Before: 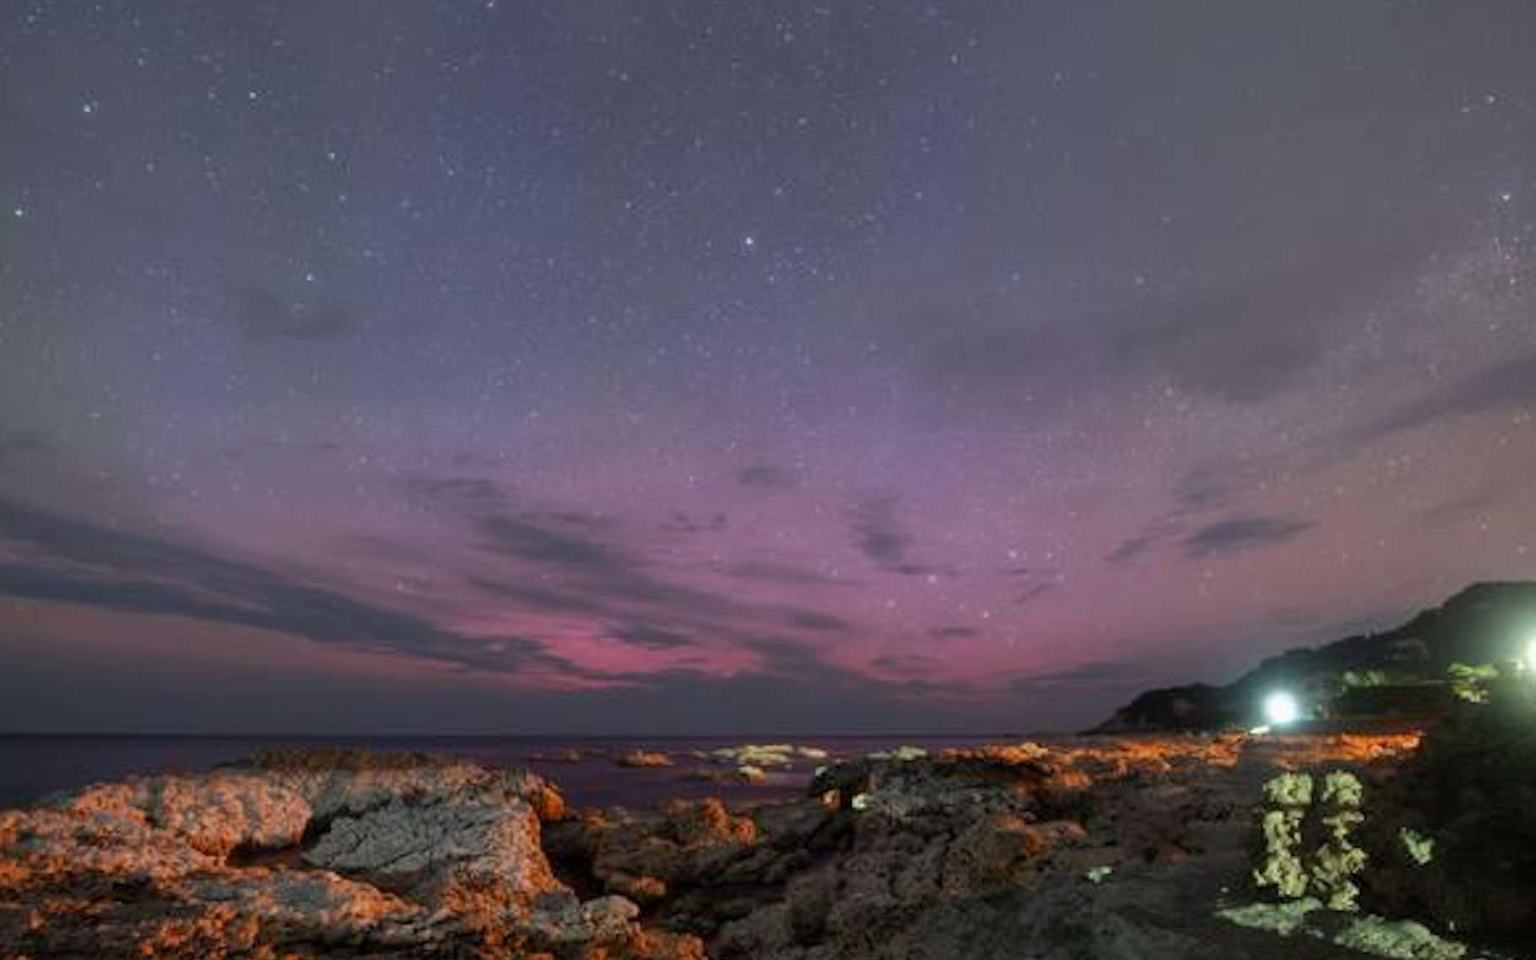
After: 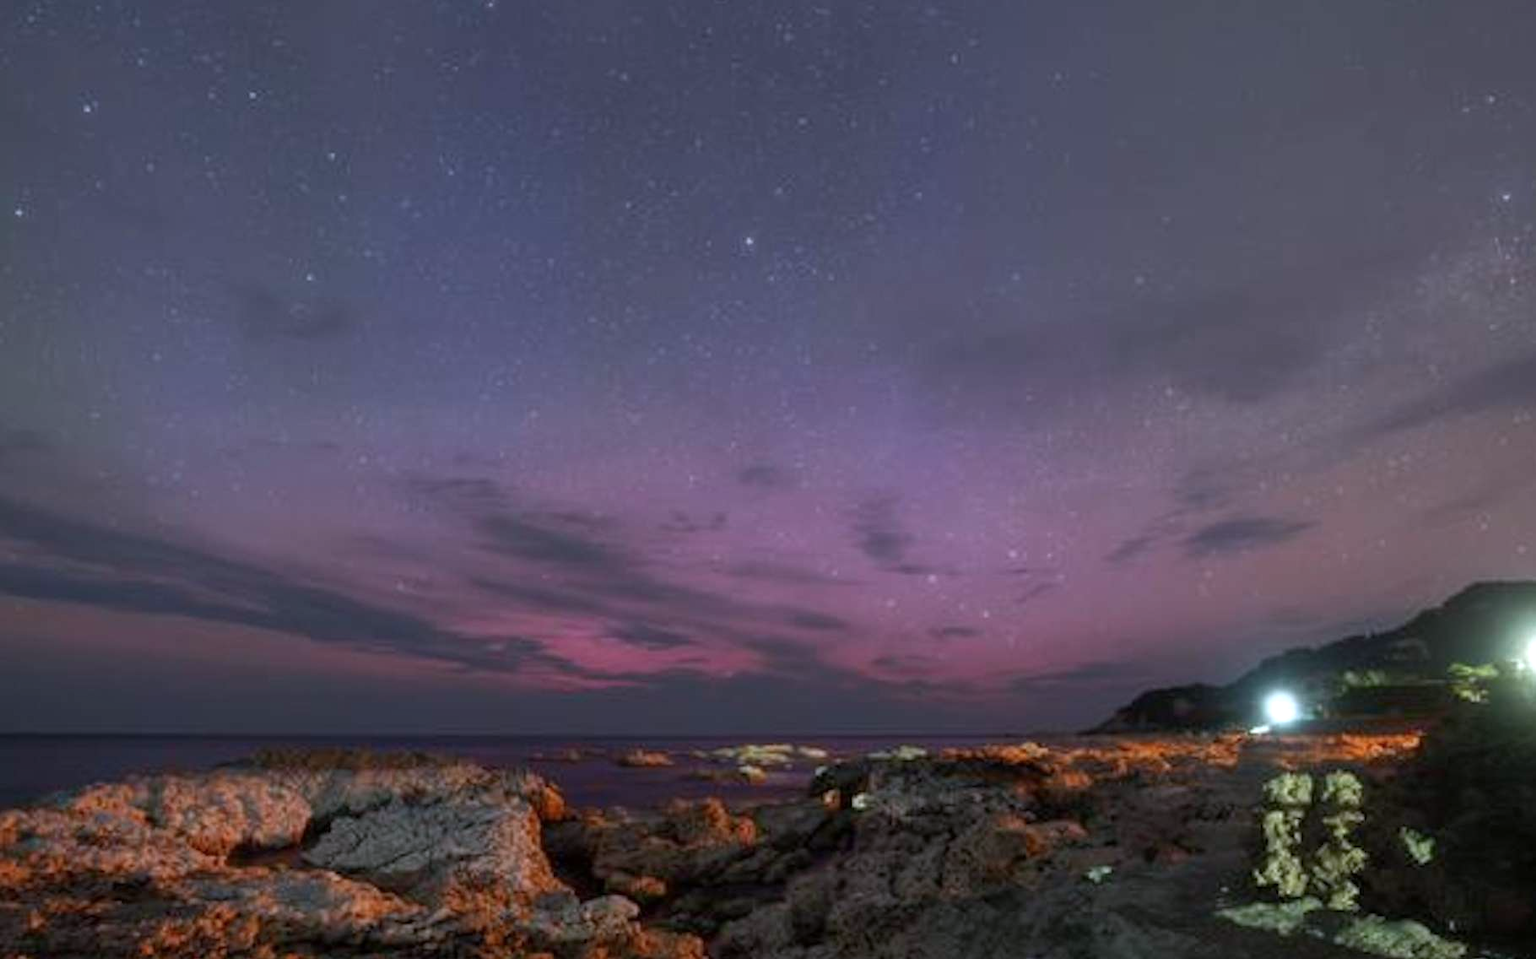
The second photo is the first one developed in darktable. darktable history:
tone equalizer: -8 EV -0.001 EV, -7 EV 0.001 EV, -6 EV -0.002 EV, -5 EV -0.003 EV, -4 EV -0.062 EV, -3 EV -0.222 EV, -2 EV -0.267 EV, -1 EV 0.105 EV, +0 EV 0.303 EV
color calibration: illuminant as shot in camera, x 0.358, y 0.373, temperature 4628.91 K
